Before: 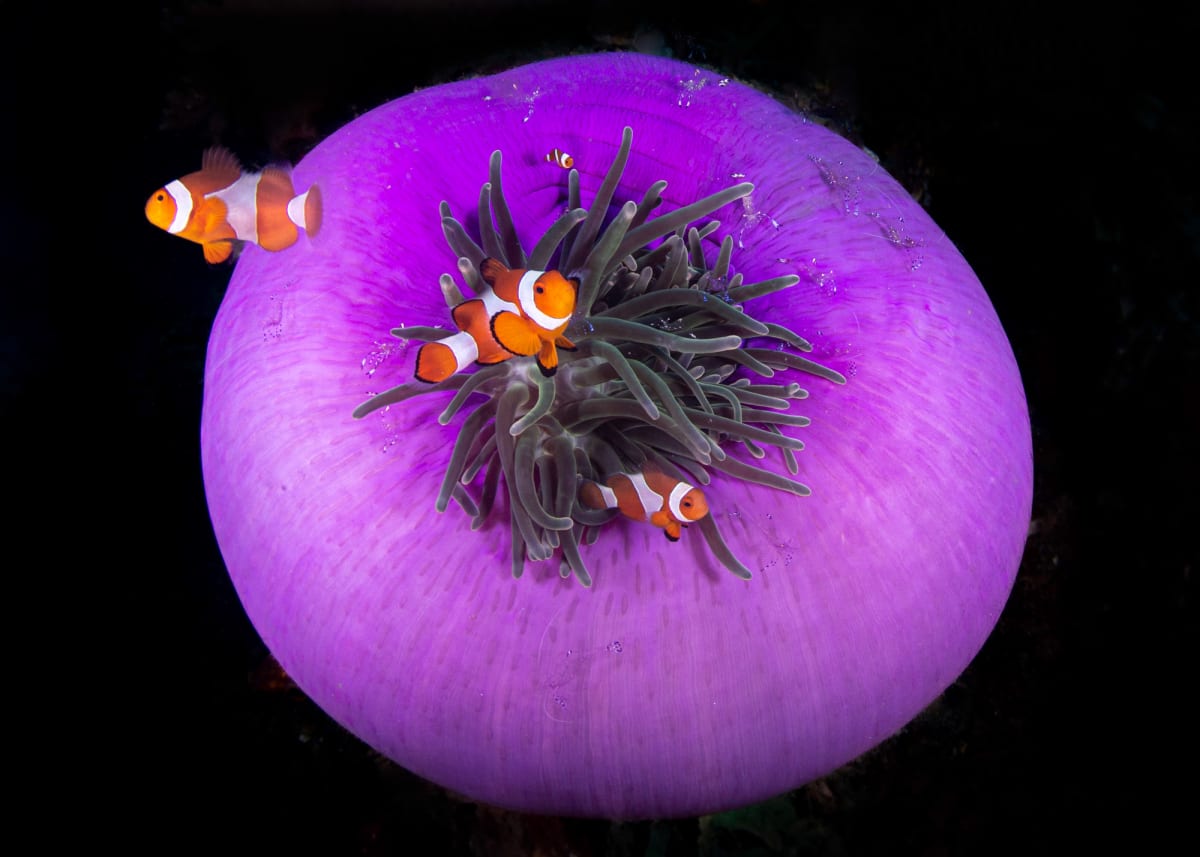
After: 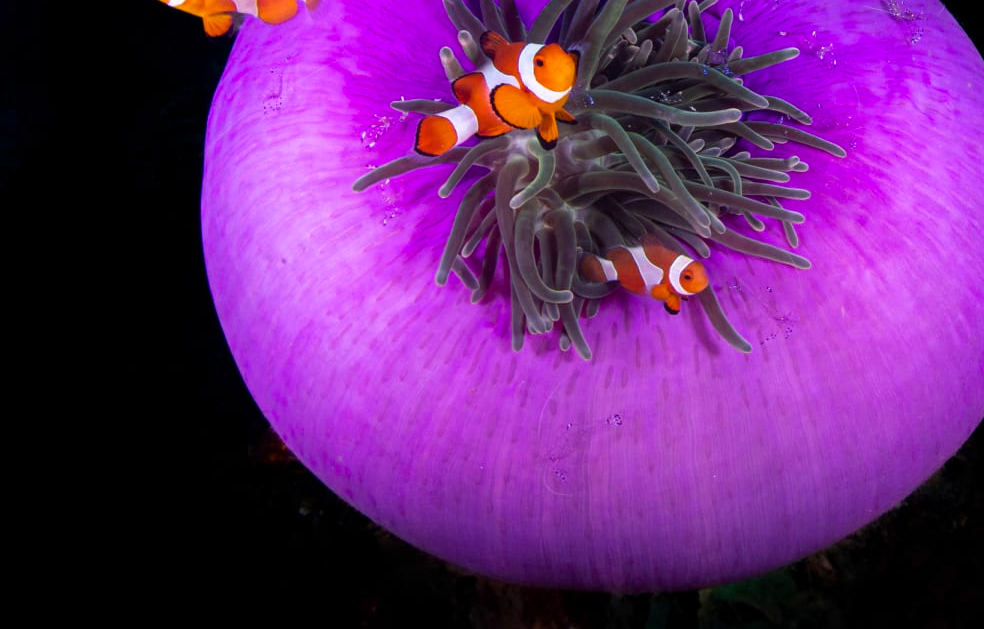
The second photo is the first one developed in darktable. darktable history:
color balance rgb: power › hue 312.76°, perceptual saturation grading › global saturation 25.139%
crop: top 26.584%, right 17.948%
